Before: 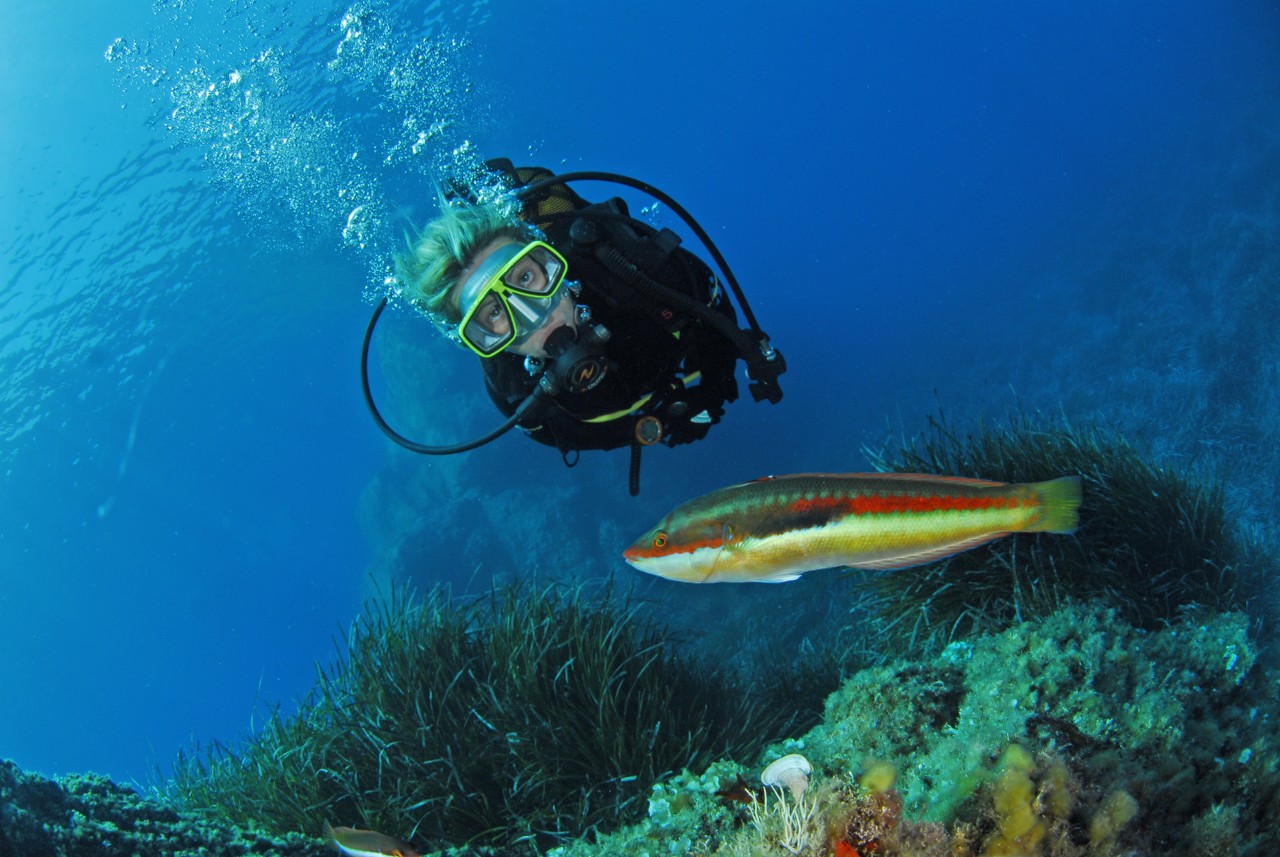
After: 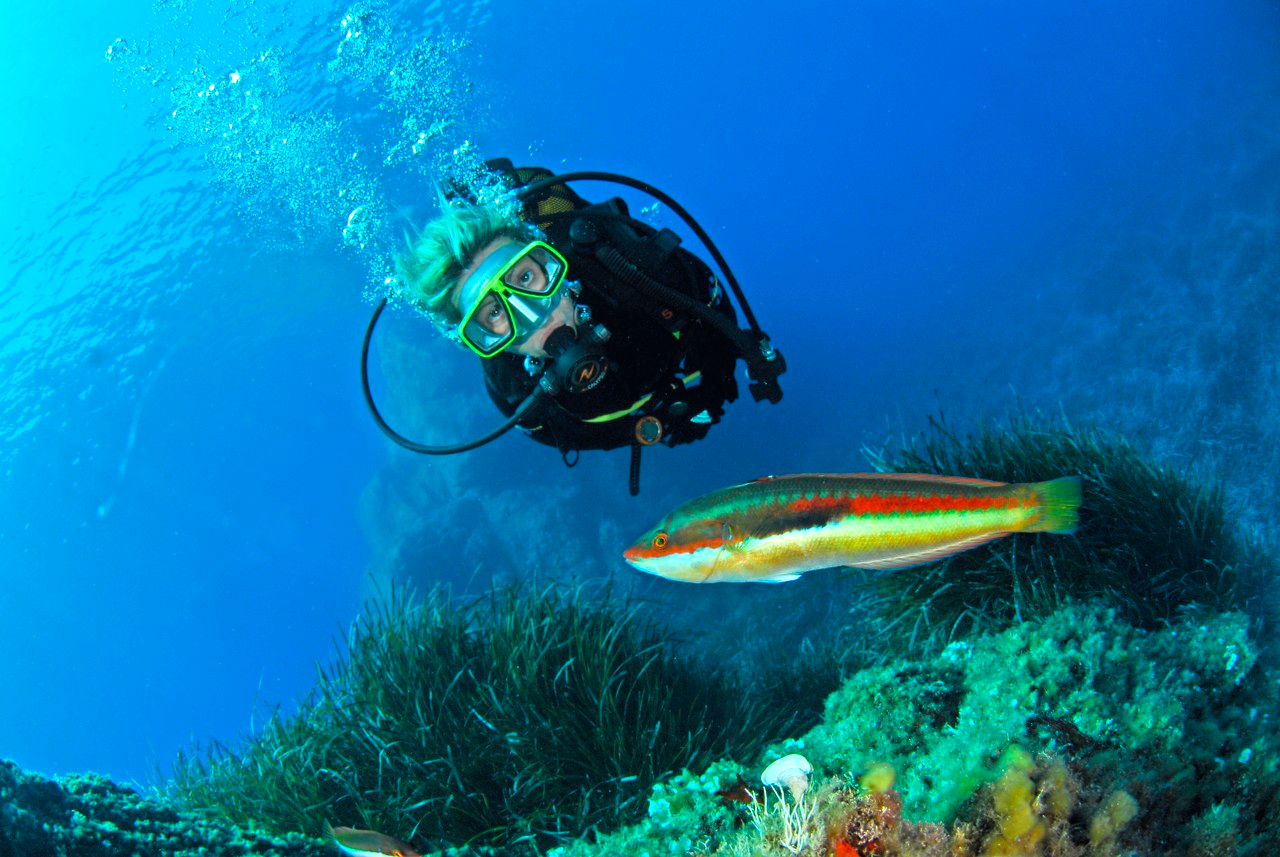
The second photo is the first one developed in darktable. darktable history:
base curve: curves: ch0 [(0, 0) (0.472, 0.455) (1, 1)], preserve colors none
exposure: black level correction 0, exposure 0.7 EV, compensate exposure bias true, compensate highlight preservation false
